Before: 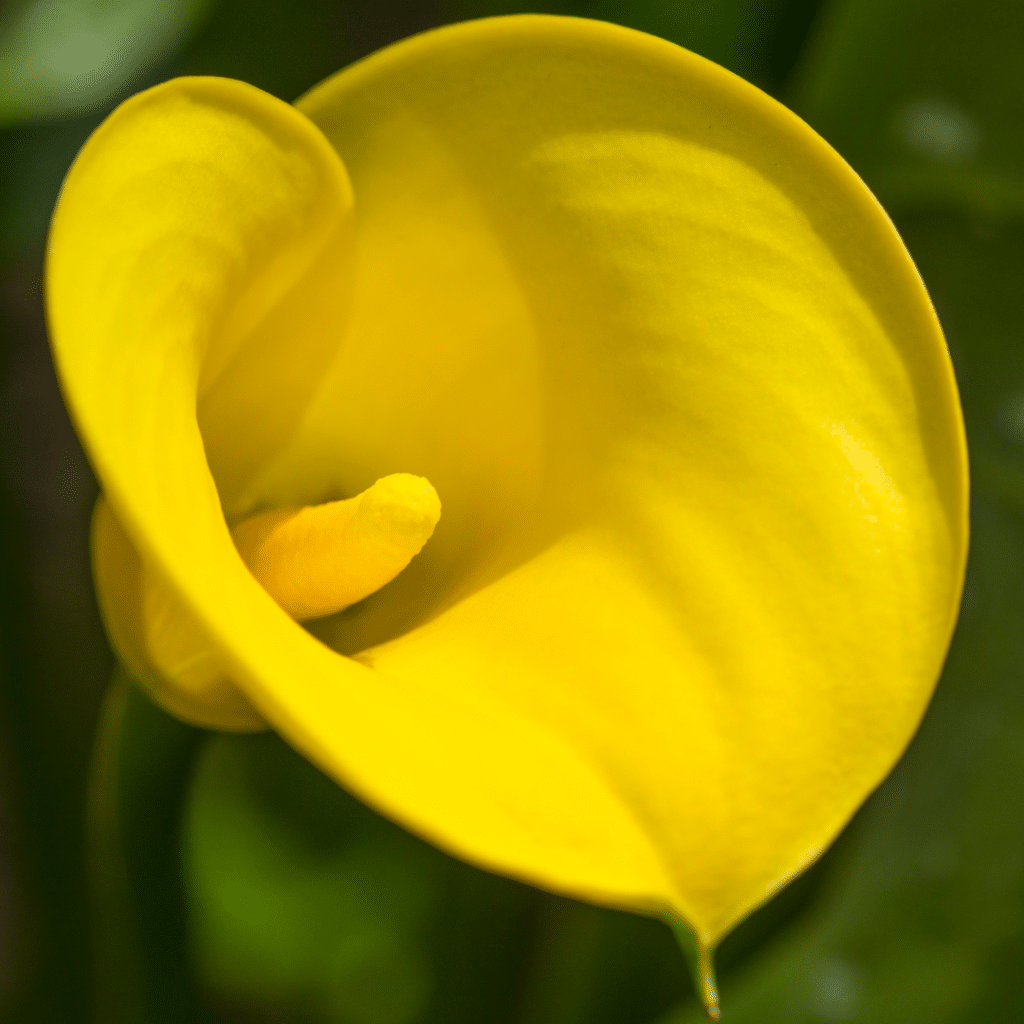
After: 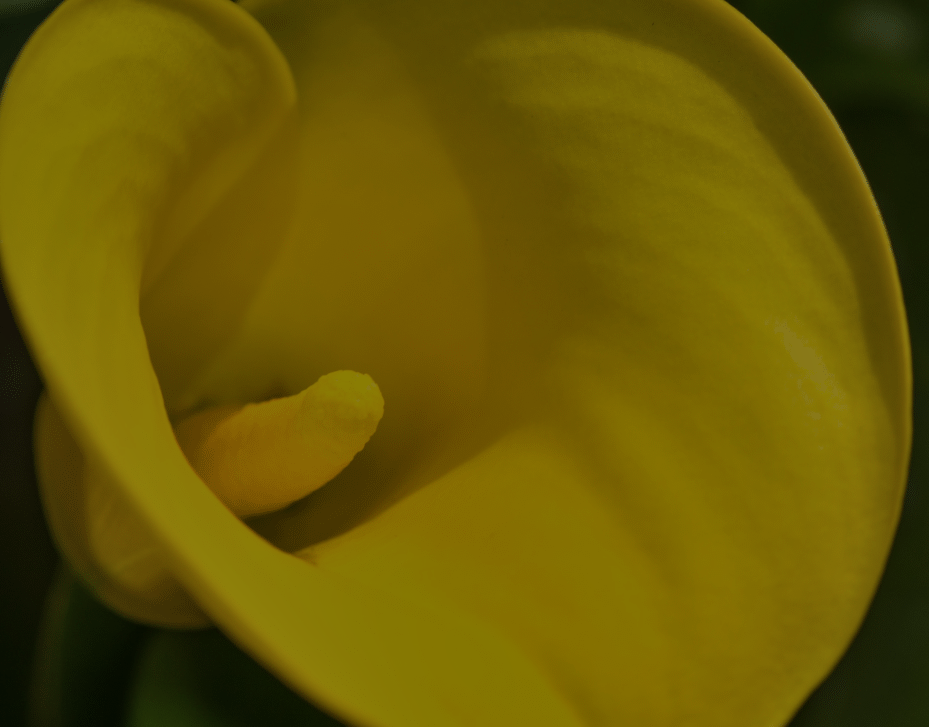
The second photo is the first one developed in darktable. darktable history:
shadows and highlights: shadows 29.22, highlights -28.78, low approximation 0.01, soften with gaussian
crop: left 5.602%, top 10.06%, right 3.632%, bottom 18.88%
exposure: exposure -1.993 EV, compensate highlight preservation false
tone equalizer: -8 EV -0.002 EV, -7 EV 0.004 EV, -6 EV -0.029 EV, -5 EV 0.016 EV, -4 EV -0.013 EV, -3 EV 0.014 EV, -2 EV -0.066 EV, -1 EV -0.269 EV, +0 EV -0.557 EV
